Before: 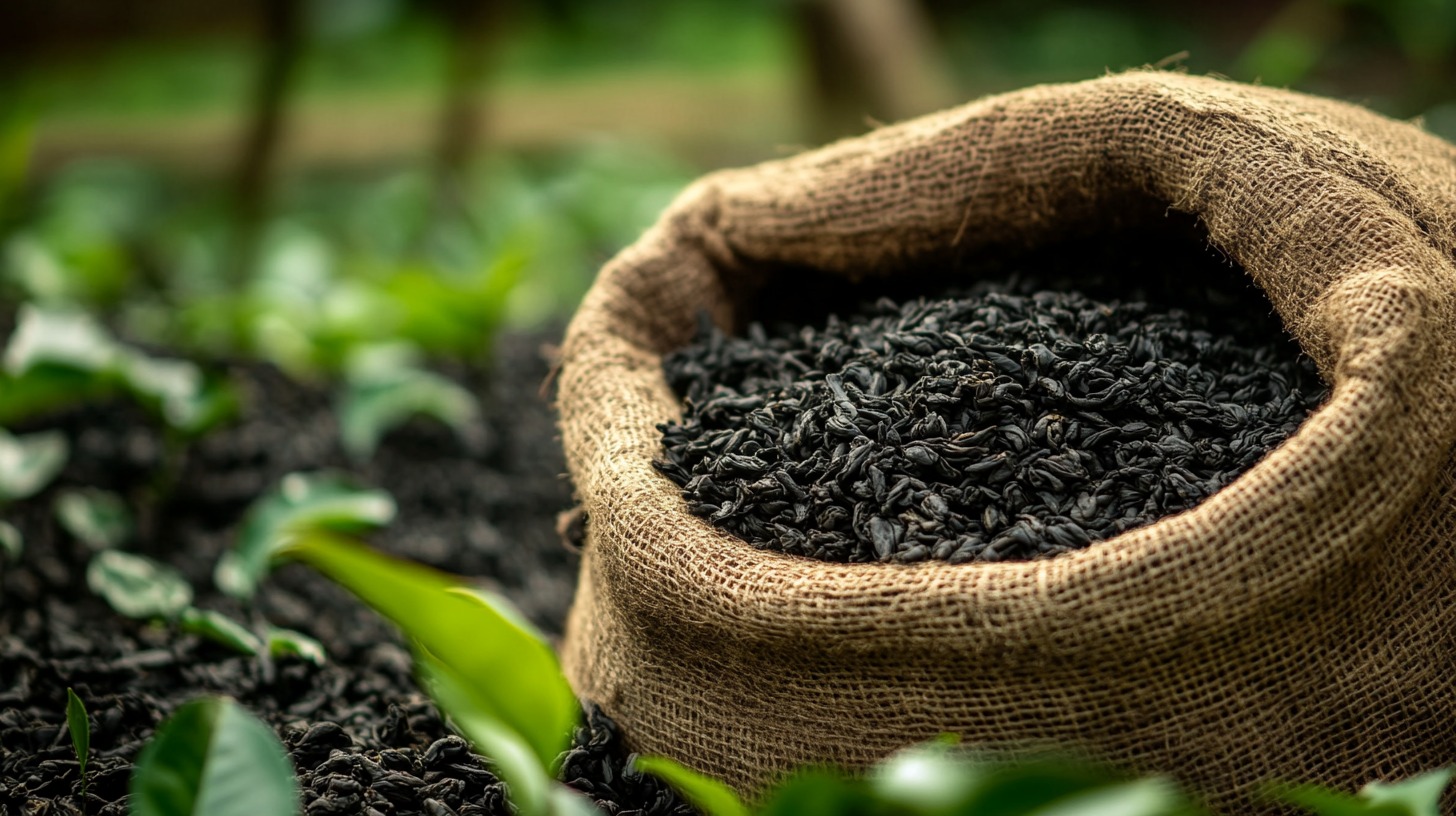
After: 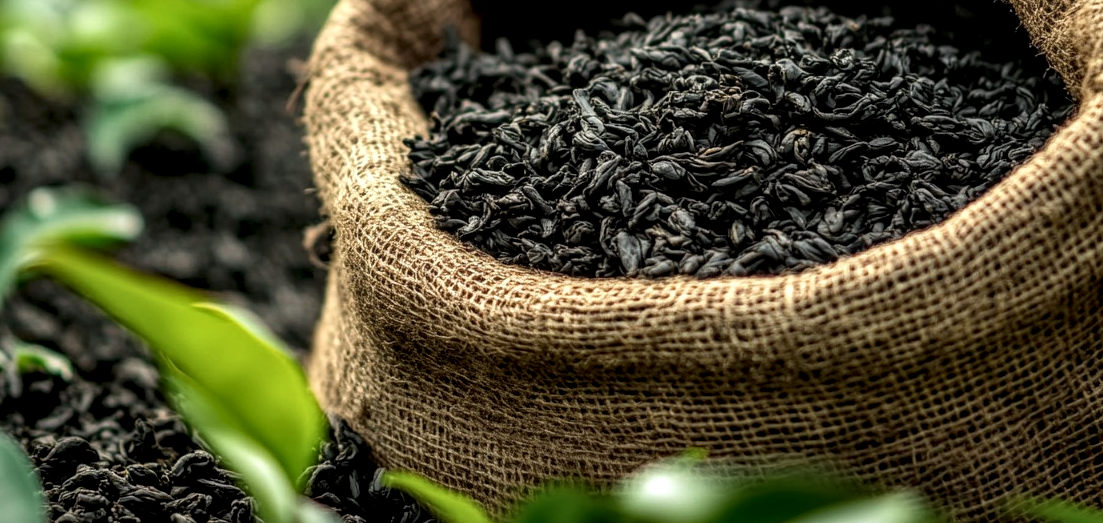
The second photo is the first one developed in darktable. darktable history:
local contrast: highlights 28%, detail 150%
crop and rotate: left 17.442%, top 34.951%, right 6.754%, bottom 0.918%
